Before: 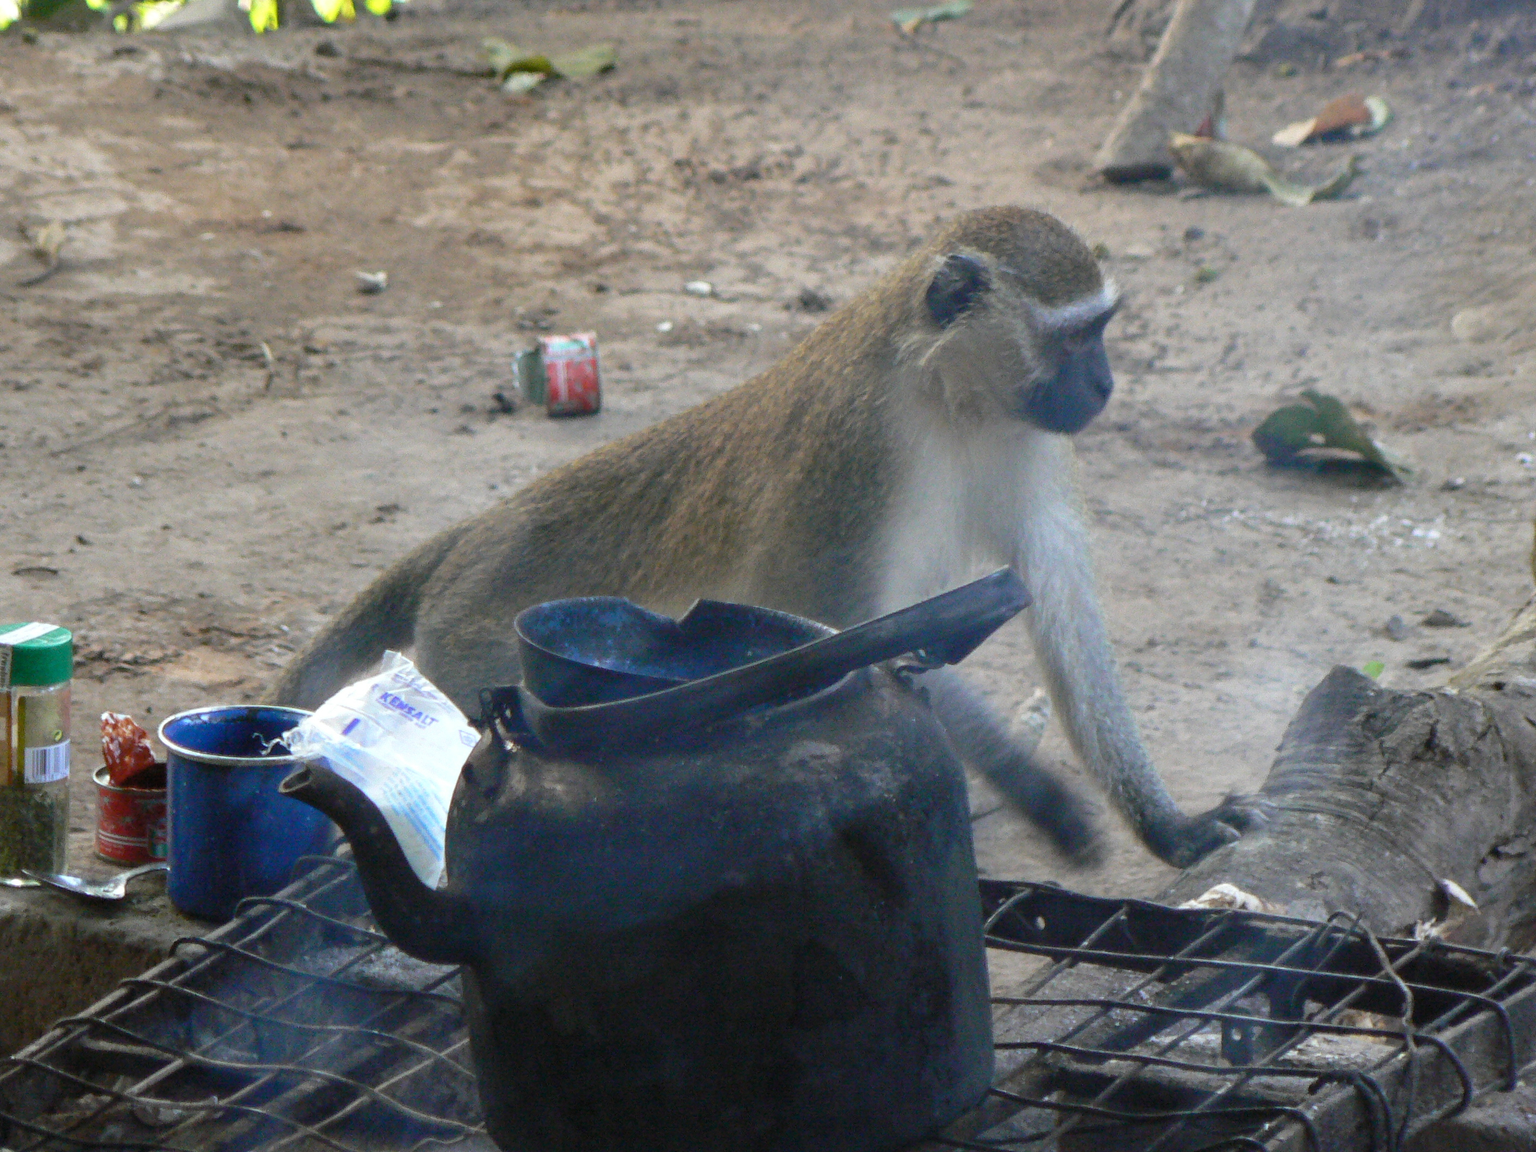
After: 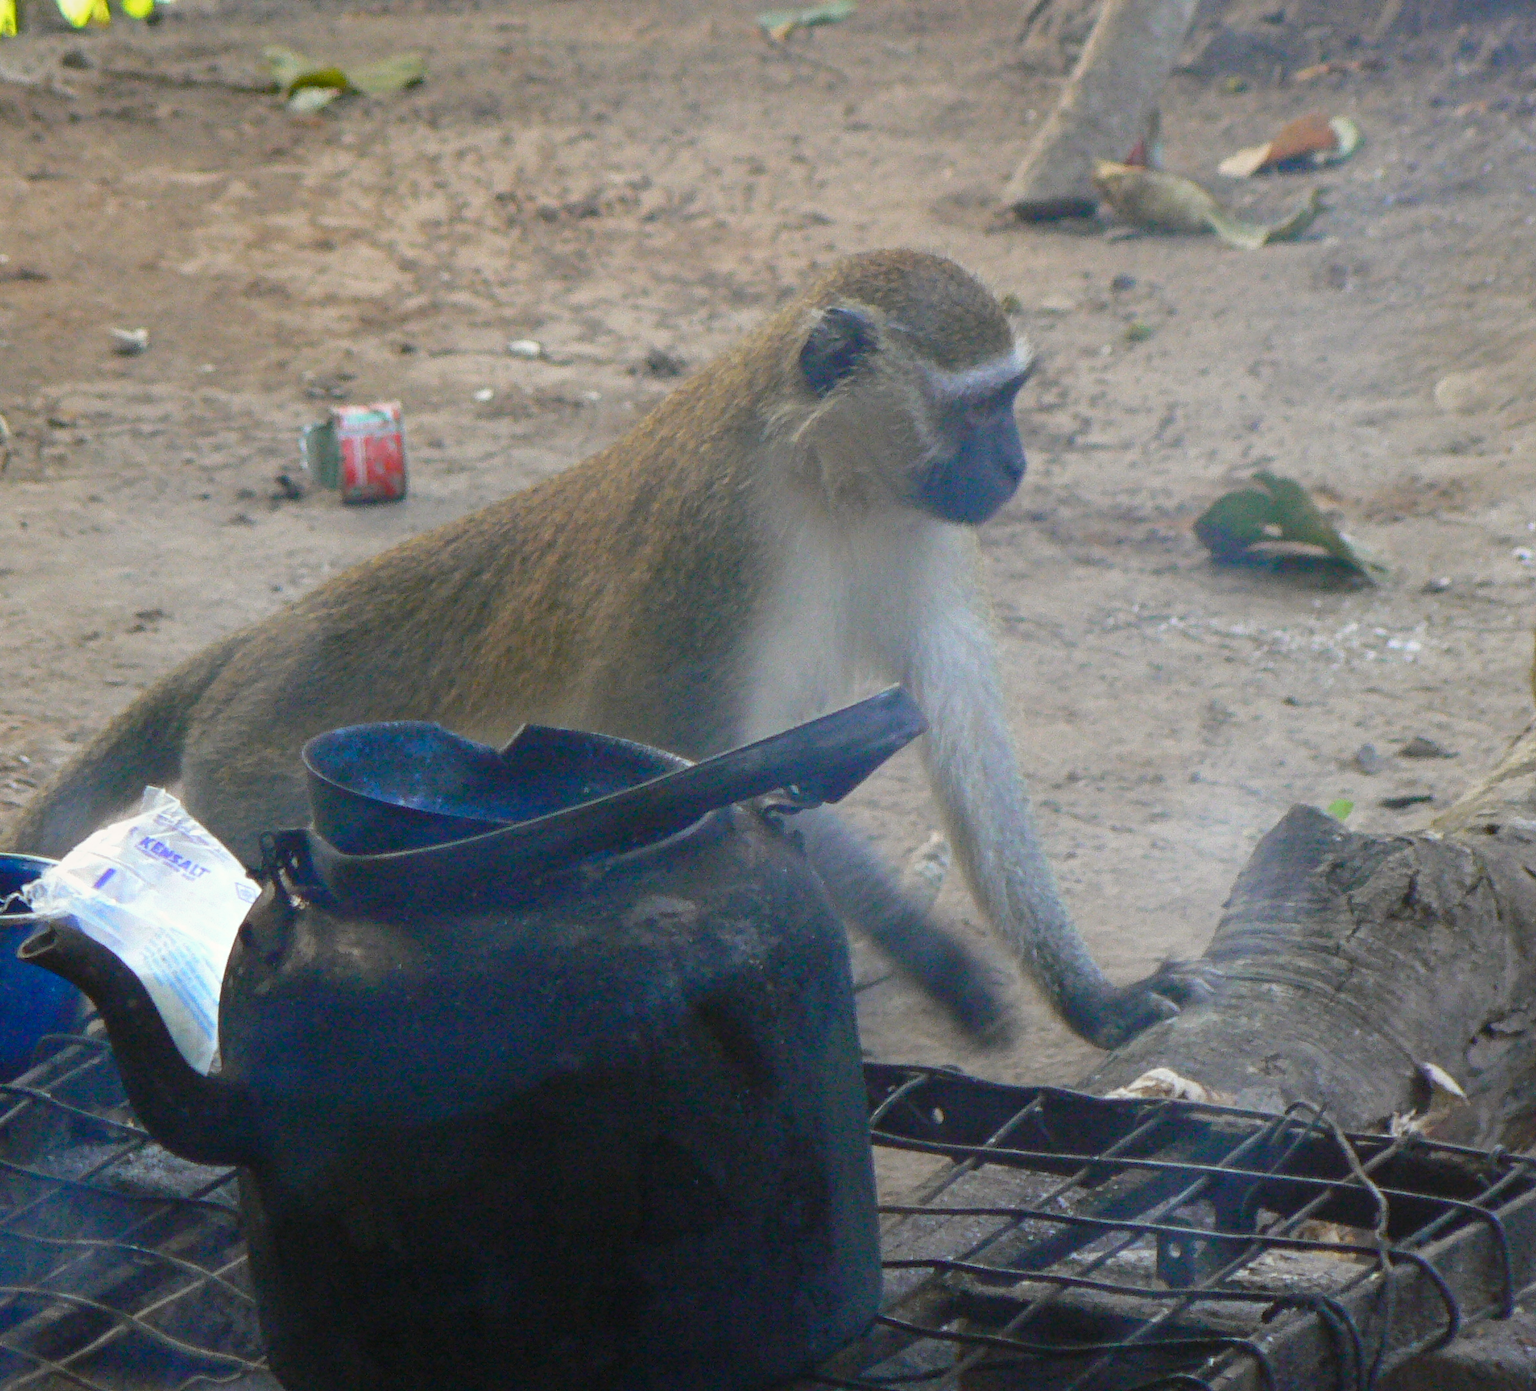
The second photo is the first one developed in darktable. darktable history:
color balance rgb: highlights gain › chroma 1.037%, highlights gain › hue 71.02°, perceptual saturation grading › global saturation 15.706%, perceptual saturation grading › highlights -19.127%, perceptual saturation grading › shadows 20.4%, contrast 3.979%
crop: left 17.254%, bottom 0.044%
contrast equalizer: octaves 7, y [[0.439, 0.44, 0.442, 0.457, 0.493, 0.498], [0.5 ×6], [0.5 ×6], [0 ×6], [0 ×6]]
